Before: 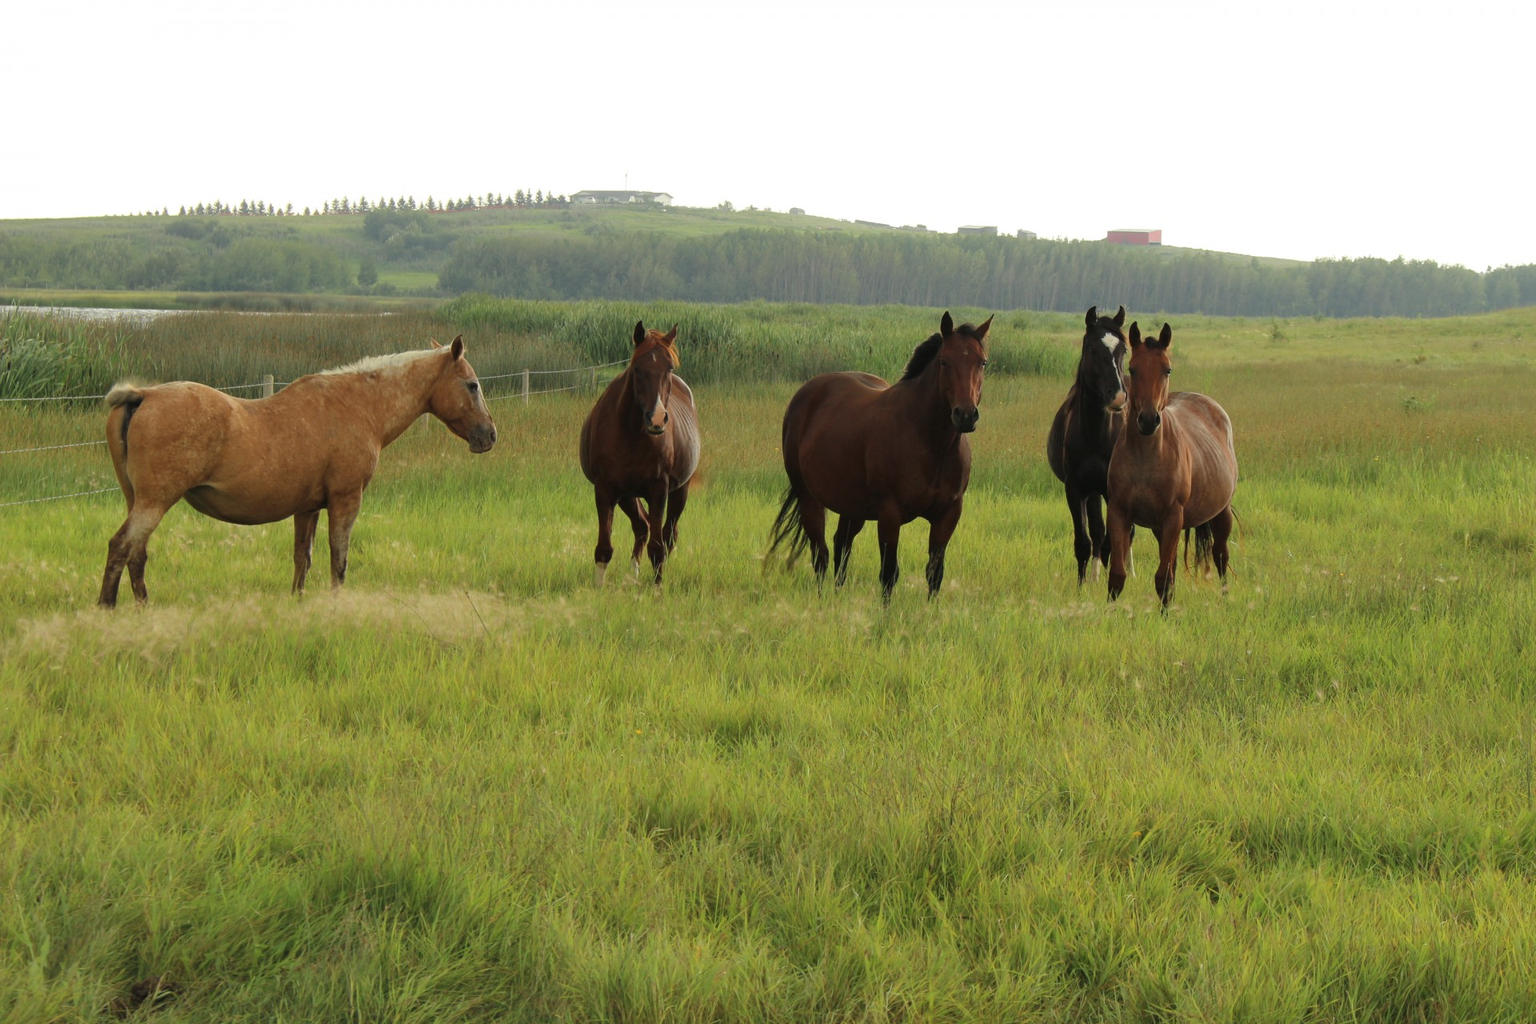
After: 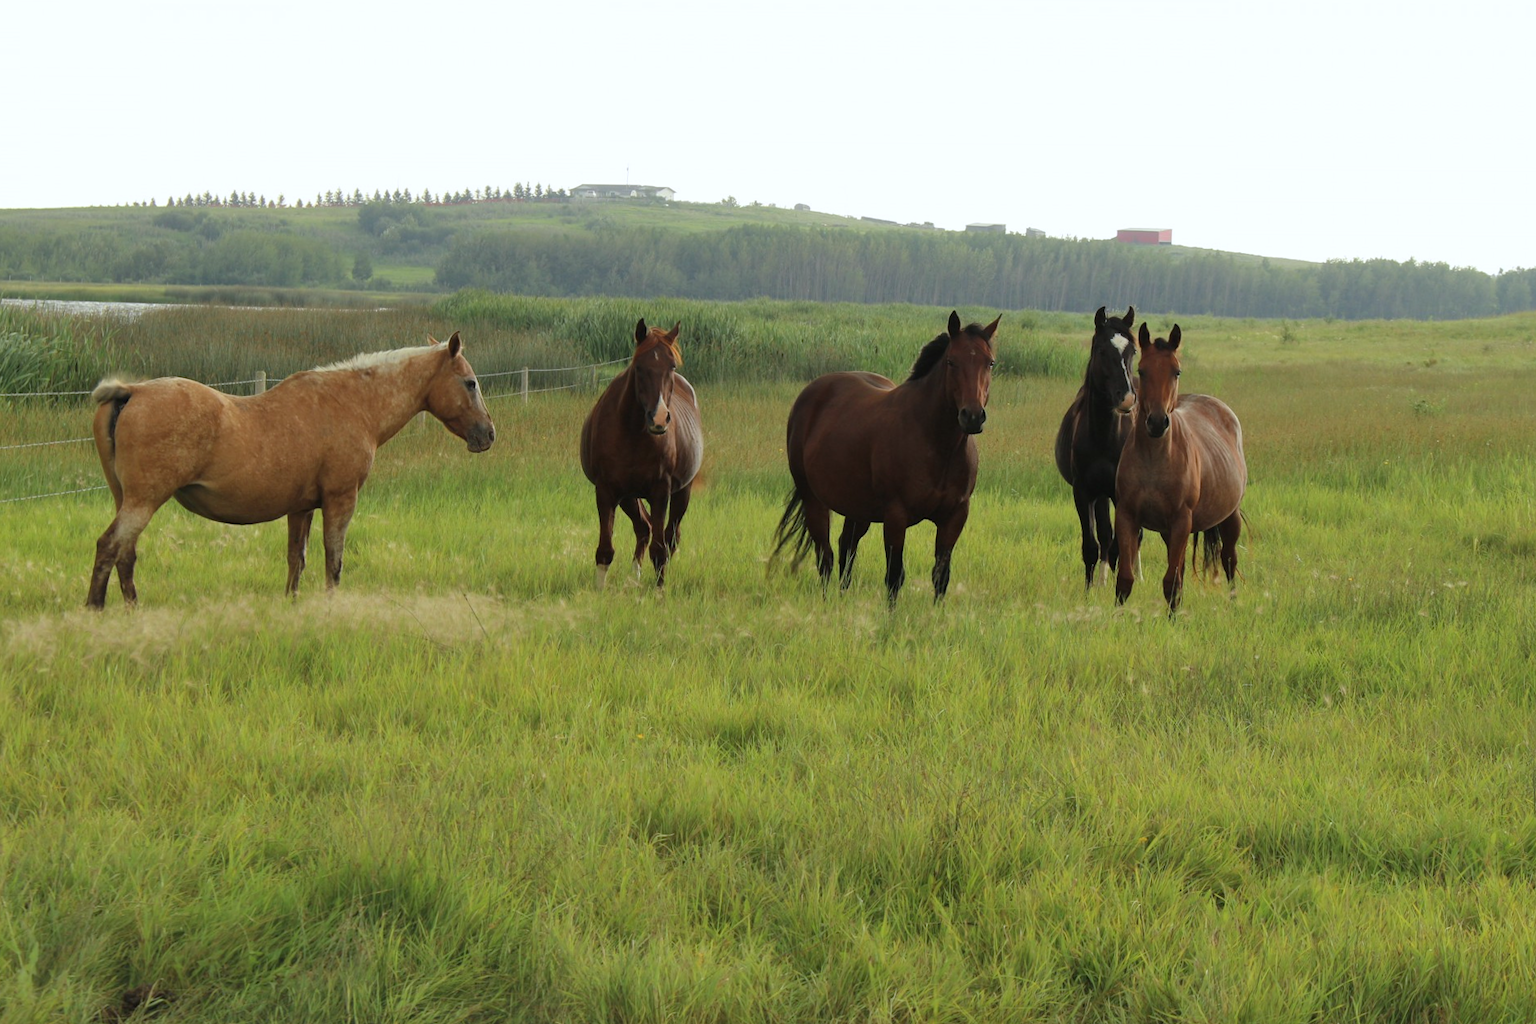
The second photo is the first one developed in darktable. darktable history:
rotate and perspective: rotation 0.174°, lens shift (vertical) 0.013, lens shift (horizontal) 0.019, shear 0.001, automatic cropping original format, crop left 0.007, crop right 0.991, crop top 0.016, crop bottom 0.997
shadows and highlights: shadows 30.86, highlights 0, soften with gaussian
crop and rotate: left 0.614%, top 0.179%, bottom 0.309%
white balance: red 0.974, blue 1.044
